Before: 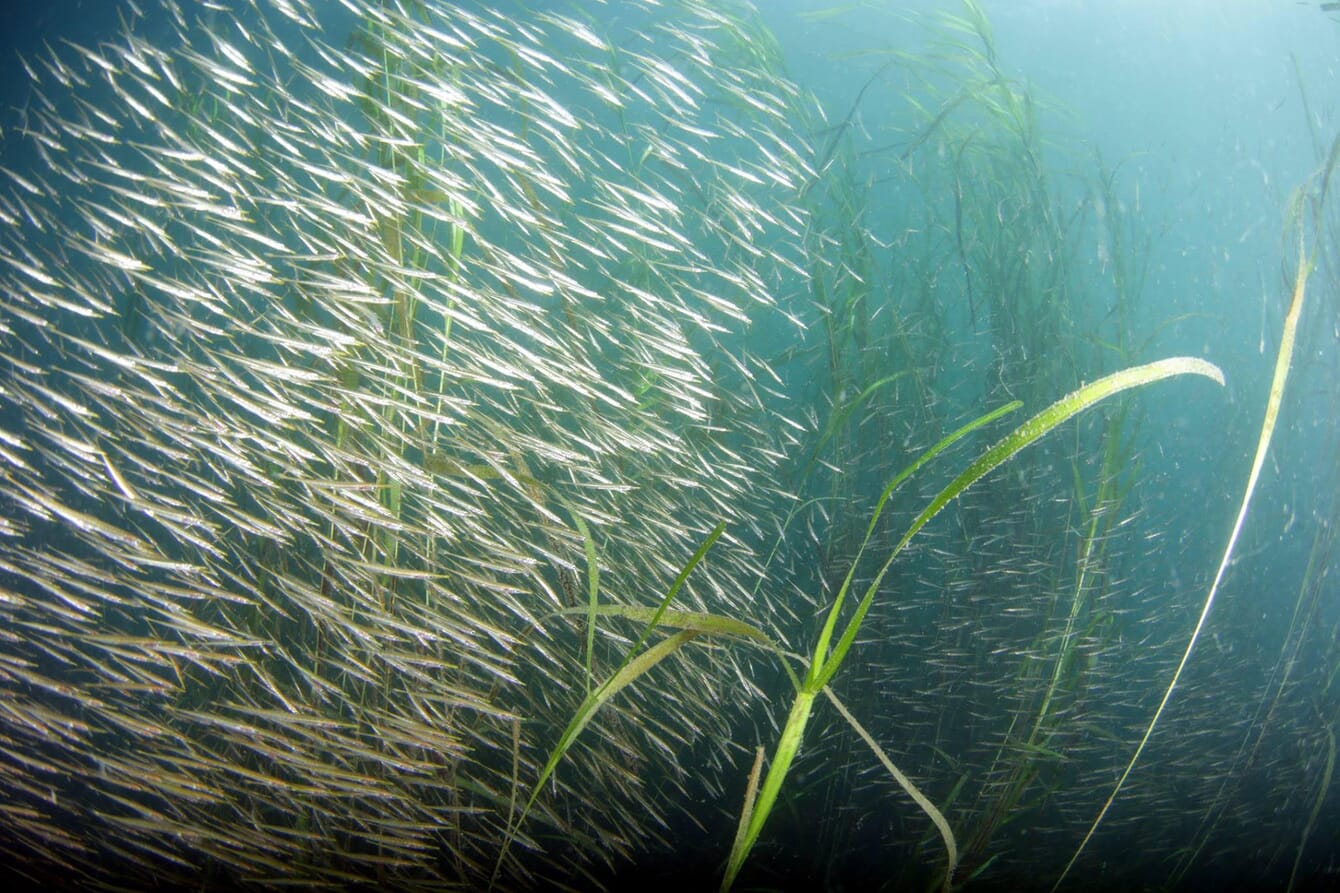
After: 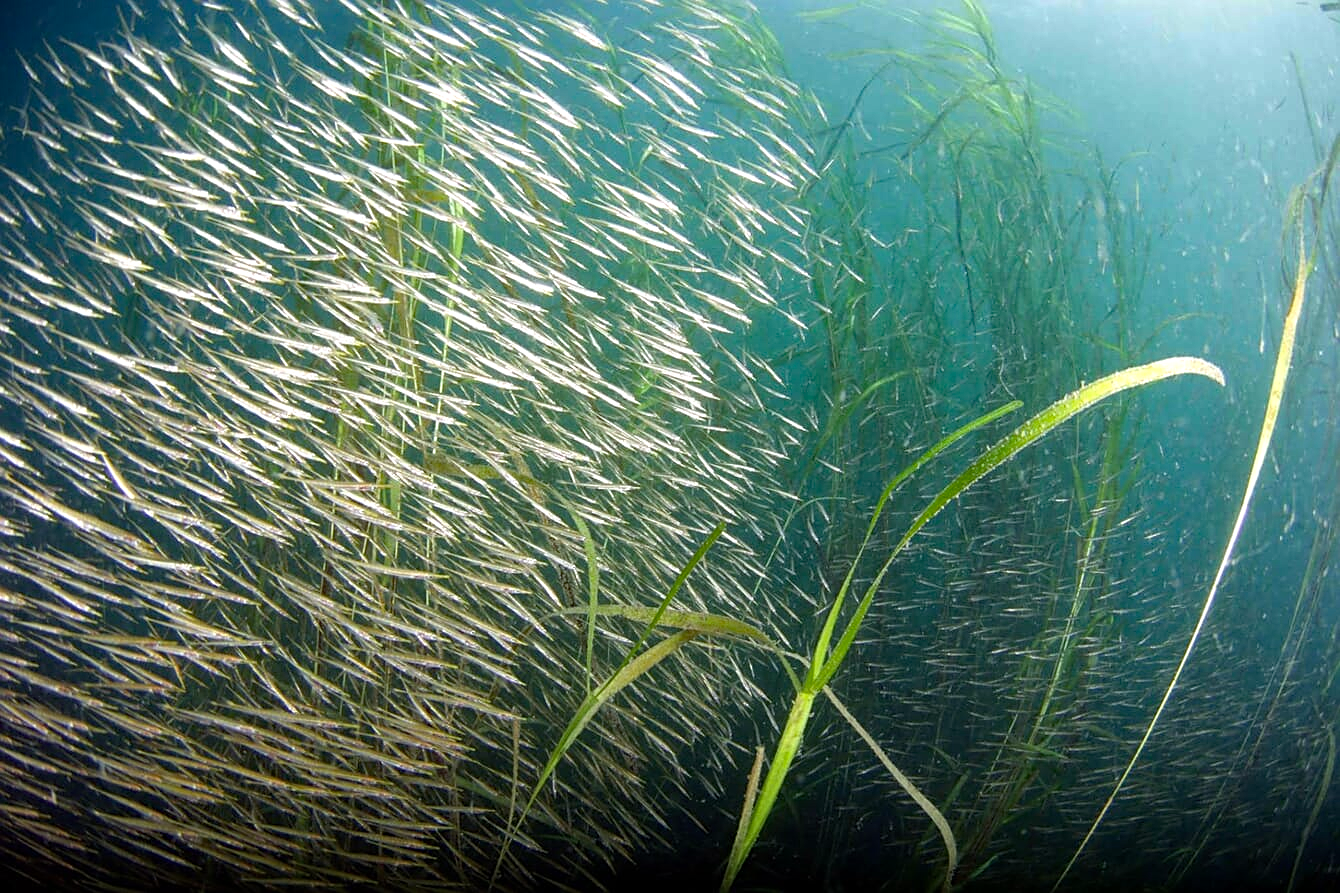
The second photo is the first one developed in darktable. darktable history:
sharpen: on, module defaults
haze removal: strength 0.5, distance 0.43, compatibility mode true, adaptive false
